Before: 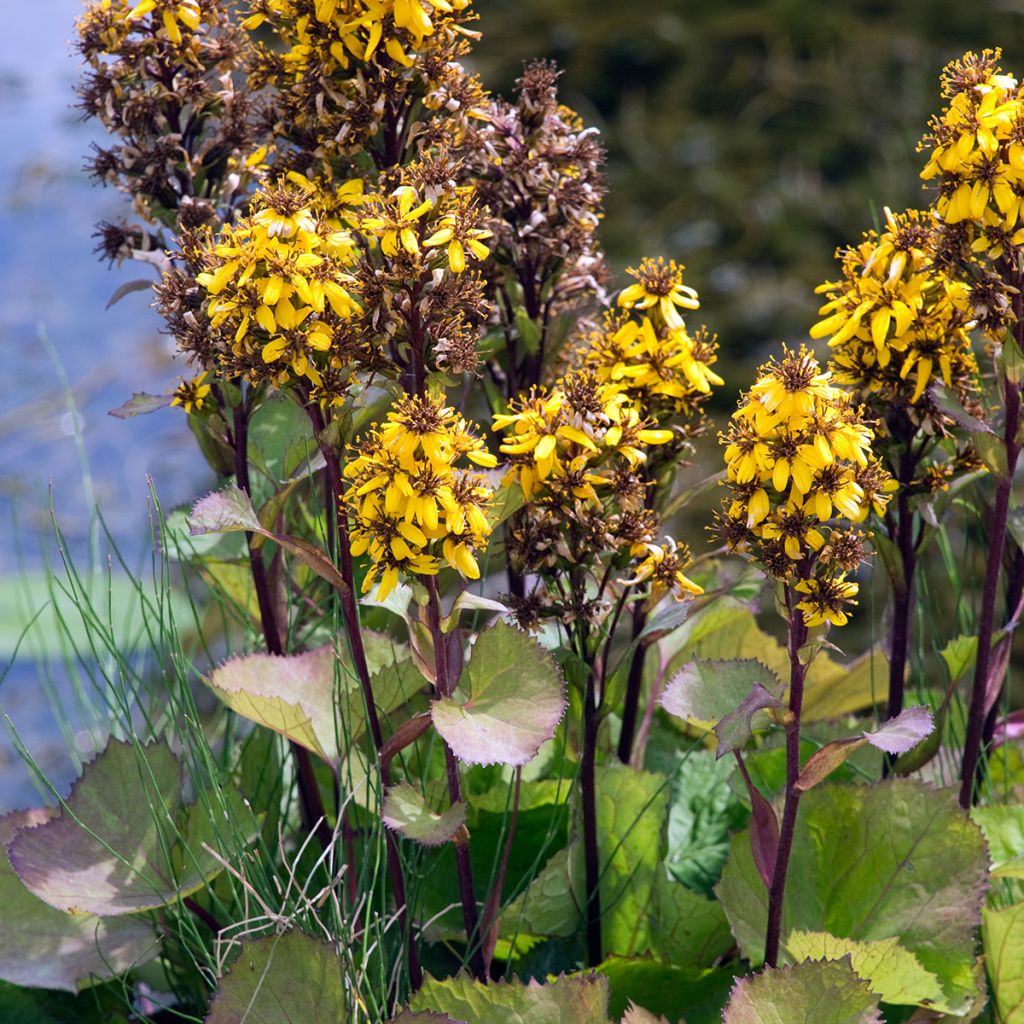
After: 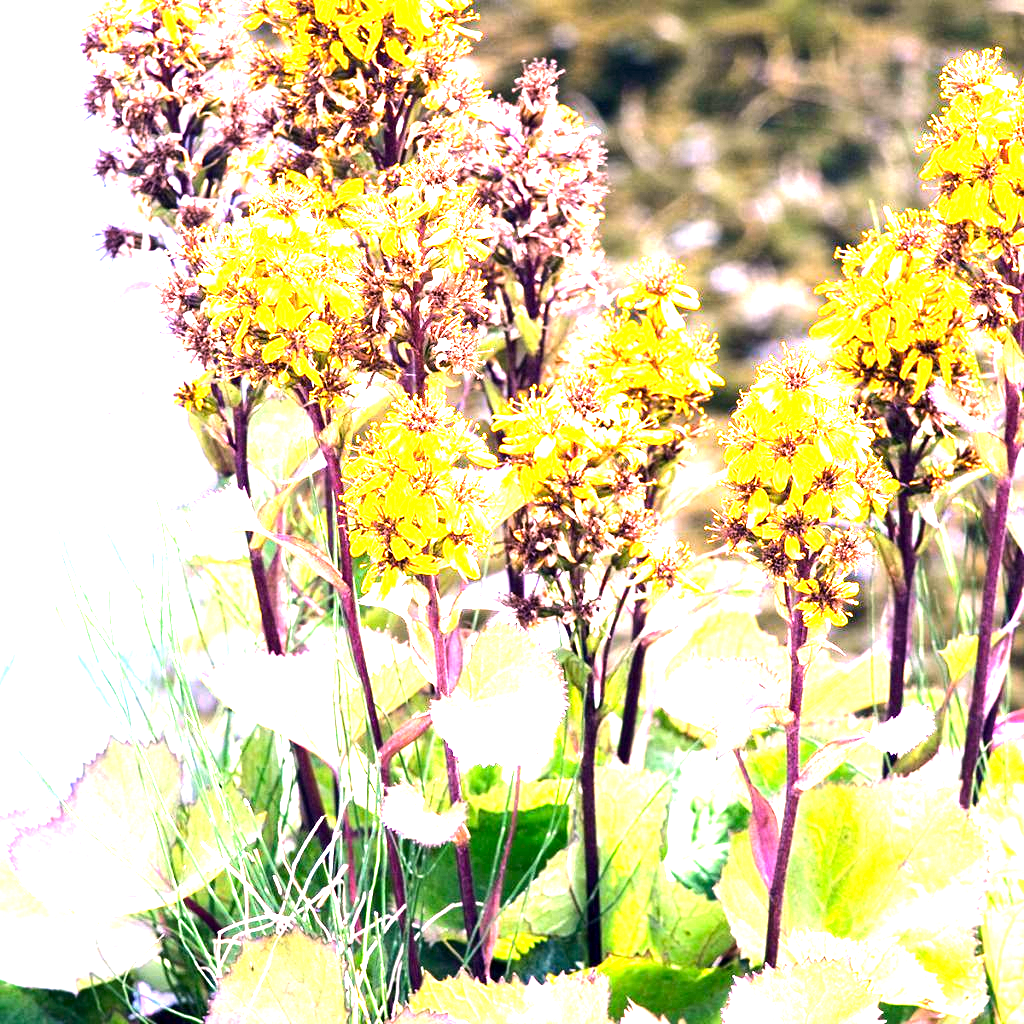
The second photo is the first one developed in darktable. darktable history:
white balance: red 1.188, blue 1.11
exposure: black level correction 0.001, exposure 2.607 EV, compensate exposure bias true, compensate highlight preservation false
tone equalizer: -8 EV -0.75 EV, -7 EV -0.7 EV, -6 EV -0.6 EV, -5 EV -0.4 EV, -3 EV 0.4 EV, -2 EV 0.6 EV, -1 EV 0.7 EV, +0 EV 0.75 EV, edges refinement/feathering 500, mask exposure compensation -1.57 EV, preserve details no
